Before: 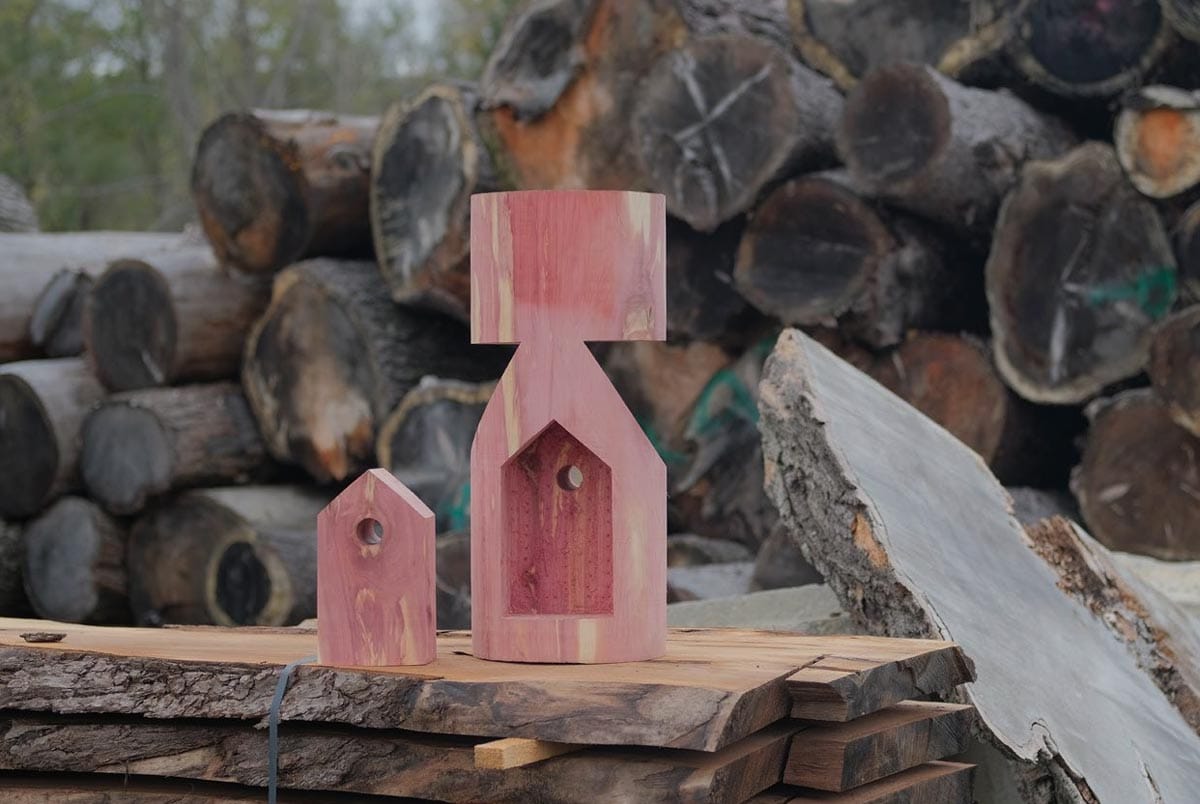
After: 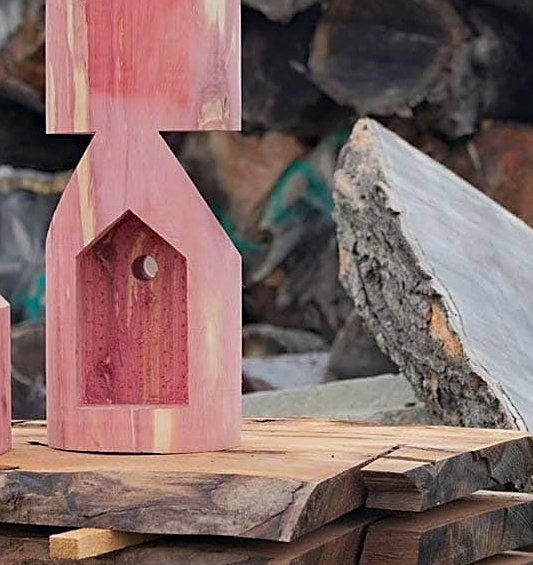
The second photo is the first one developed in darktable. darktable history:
haze removal: compatibility mode true, adaptive false
crop: left 35.432%, top 26.233%, right 20.145%, bottom 3.432%
base curve: curves: ch0 [(0, 0) (0.688, 0.865) (1, 1)], preserve colors none
sharpen: on, module defaults
white balance: emerald 1
